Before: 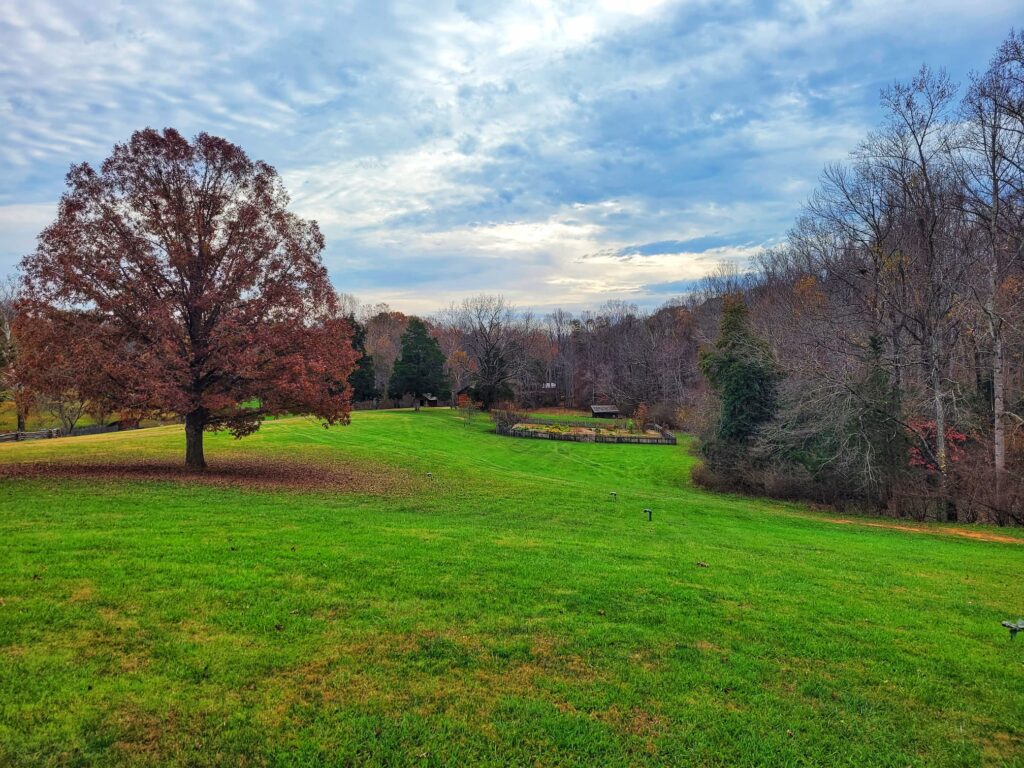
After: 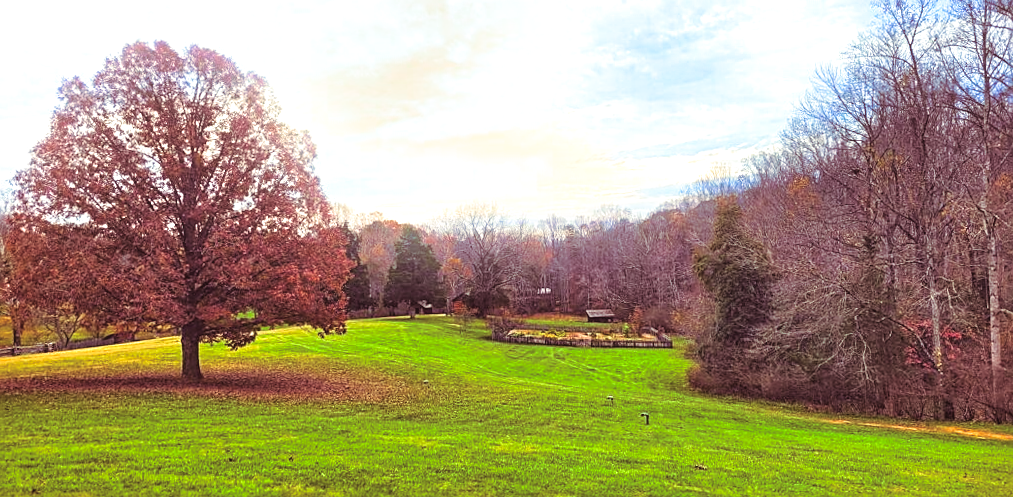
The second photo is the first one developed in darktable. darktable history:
rotate and perspective: rotation -1°, crop left 0.011, crop right 0.989, crop top 0.025, crop bottom 0.975
exposure: black level correction 0, exposure 0.9 EV, compensate exposure bias true, compensate highlight preservation false
bloom: size 9%, threshold 100%, strength 7%
sharpen: on, module defaults
crop: top 11.166%, bottom 22.168%
split-toning: on, module defaults
color balance rgb: shadows lift › chroma 2%, shadows lift › hue 247.2°, power › chroma 0.3%, power › hue 25.2°, highlights gain › chroma 3%, highlights gain › hue 60°, global offset › luminance 0.75%, perceptual saturation grading › global saturation 20%, perceptual saturation grading › highlights -20%, perceptual saturation grading › shadows 30%, global vibrance 20%
